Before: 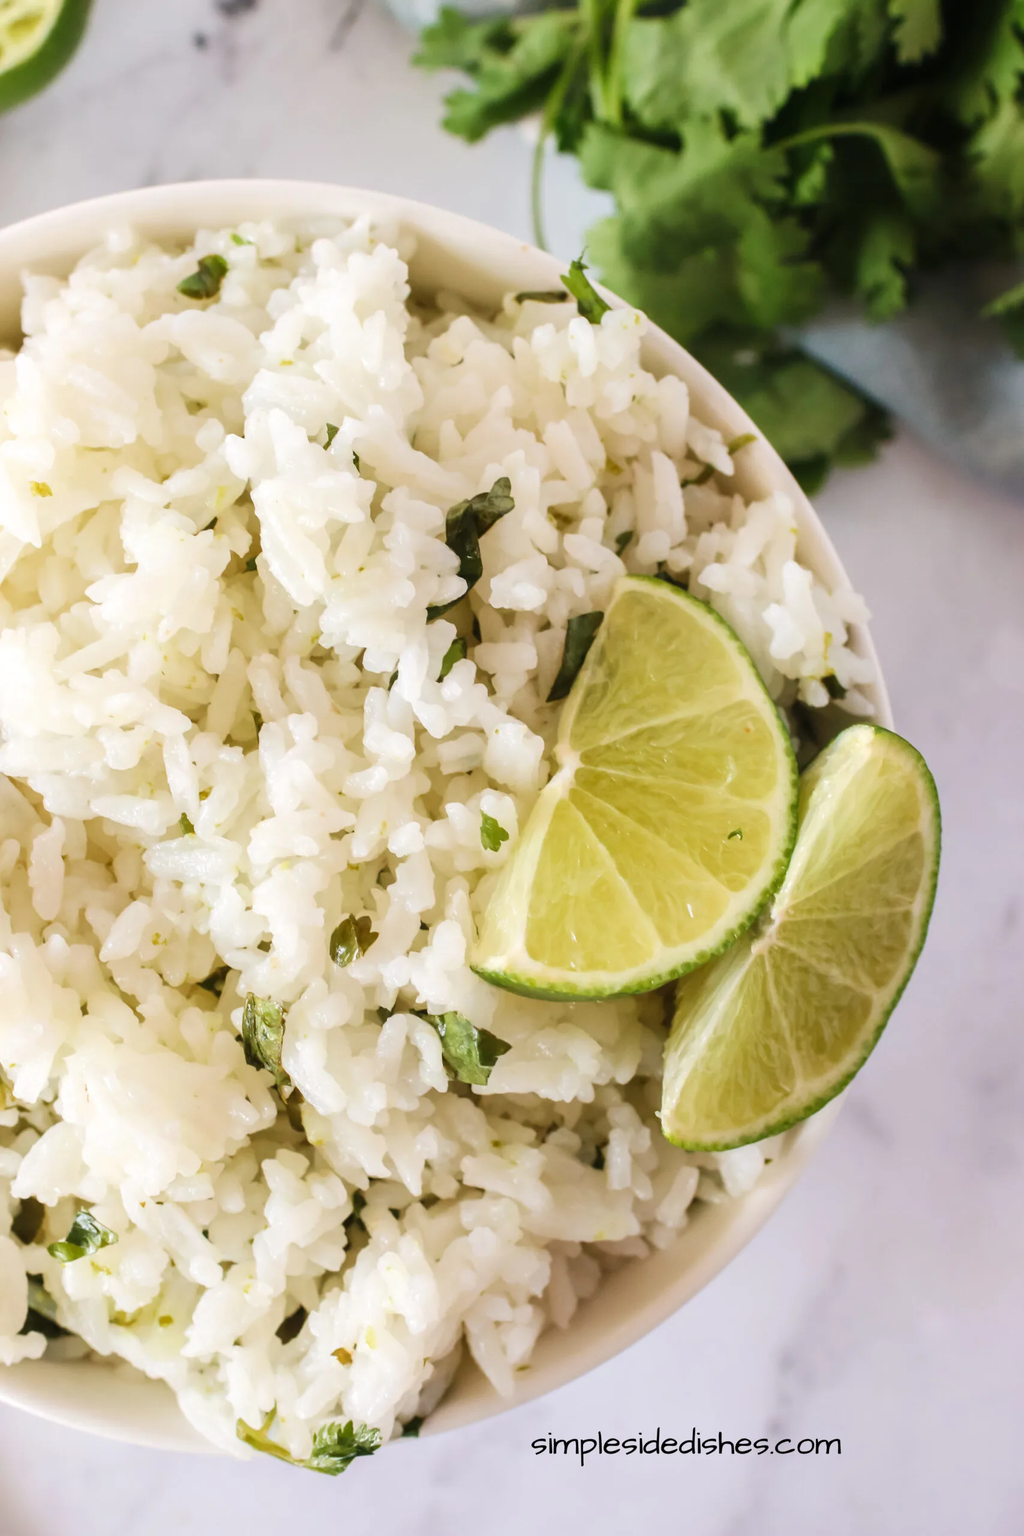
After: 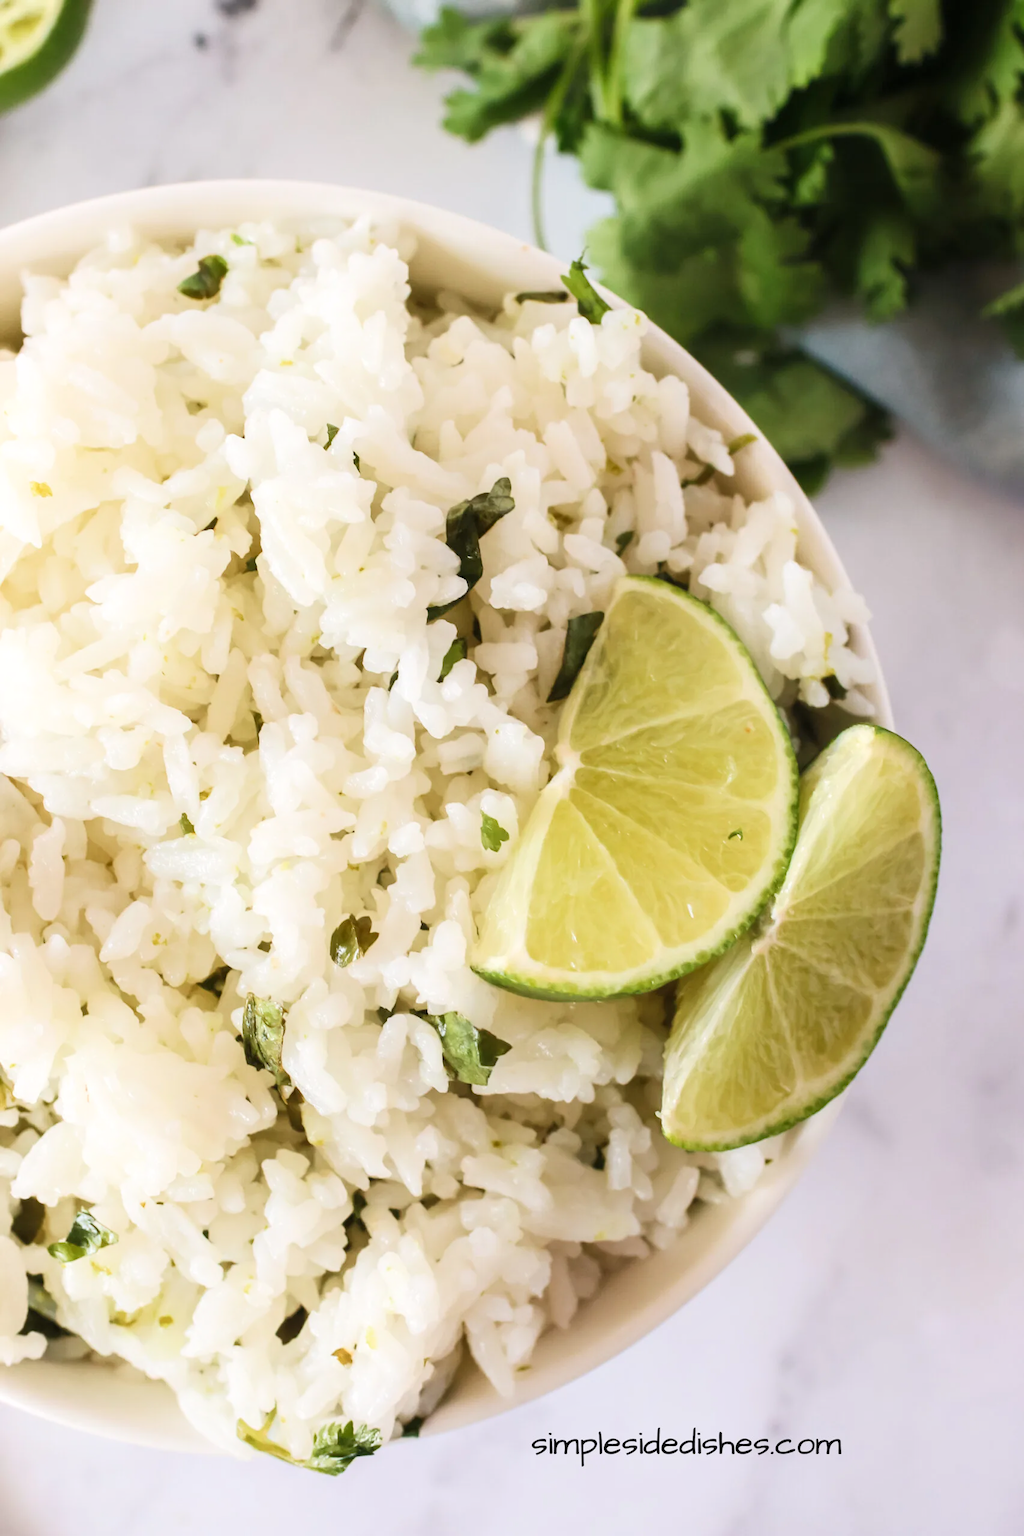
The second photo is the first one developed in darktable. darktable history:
shadows and highlights: shadows -0.754, highlights 41.84
